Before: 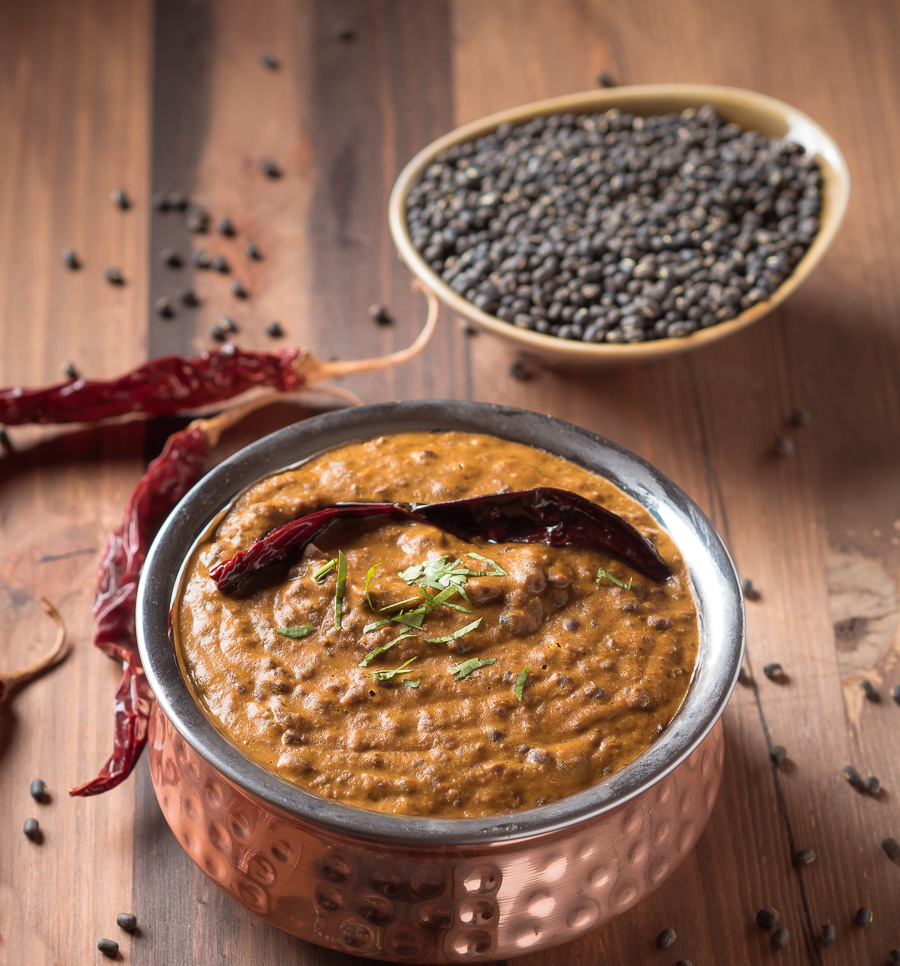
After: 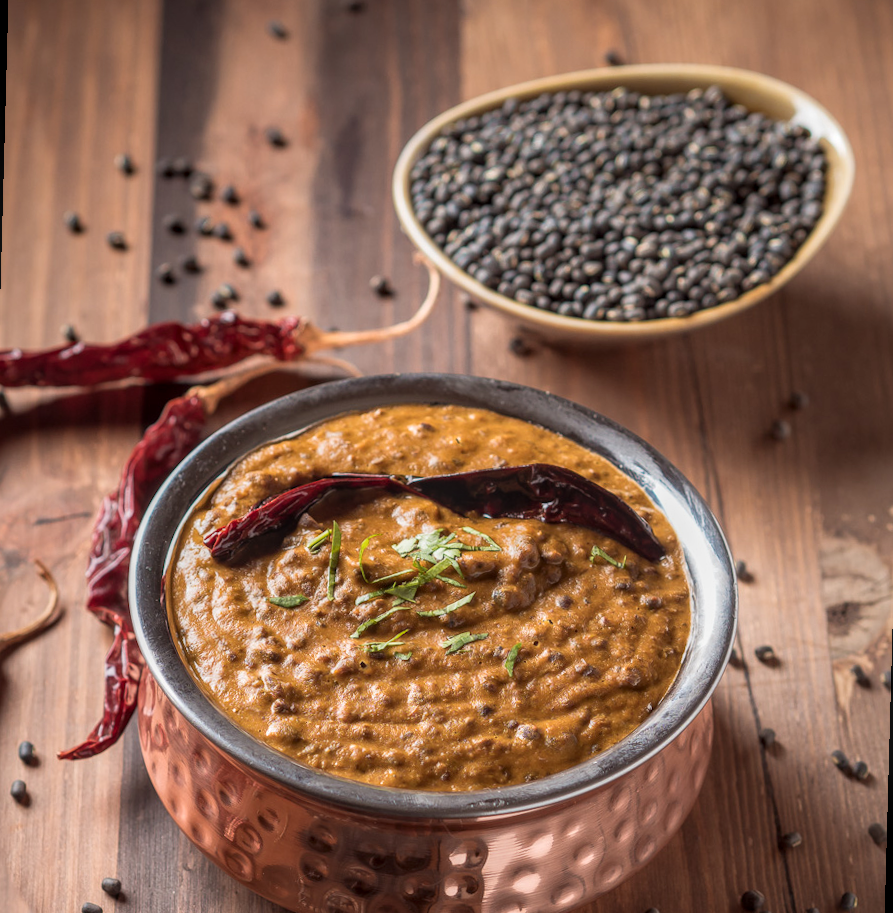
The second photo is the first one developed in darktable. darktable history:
rotate and perspective: rotation 1.57°, crop left 0.018, crop right 0.982, crop top 0.039, crop bottom 0.961
local contrast: highlights 0%, shadows 0%, detail 133%
tone equalizer: -8 EV -0.002 EV, -7 EV 0.005 EV, -6 EV -0.009 EV, -5 EV 0.011 EV, -4 EV -0.012 EV, -3 EV 0.007 EV, -2 EV -0.062 EV, -1 EV -0.293 EV, +0 EV -0.582 EV, smoothing diameter 2%, edges refinement/feathering 20, mask exposure compensation -1.57 EV, filter diffusion 5
